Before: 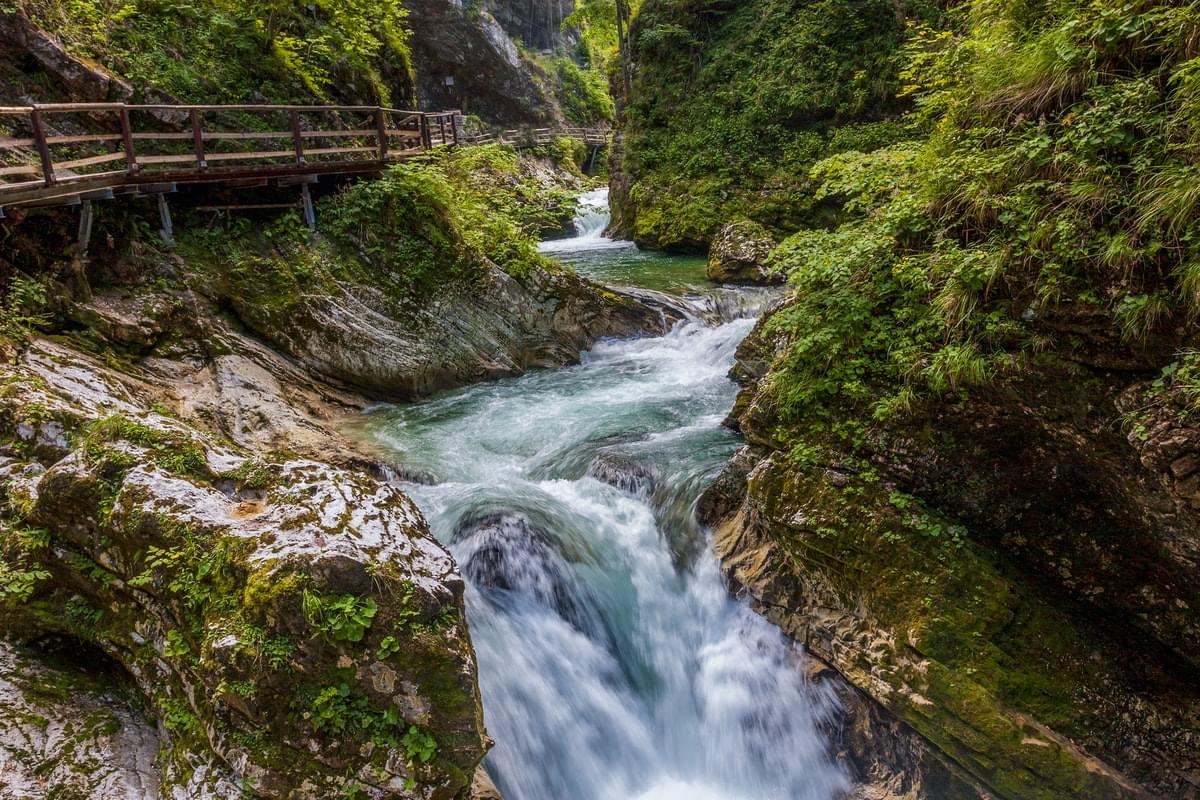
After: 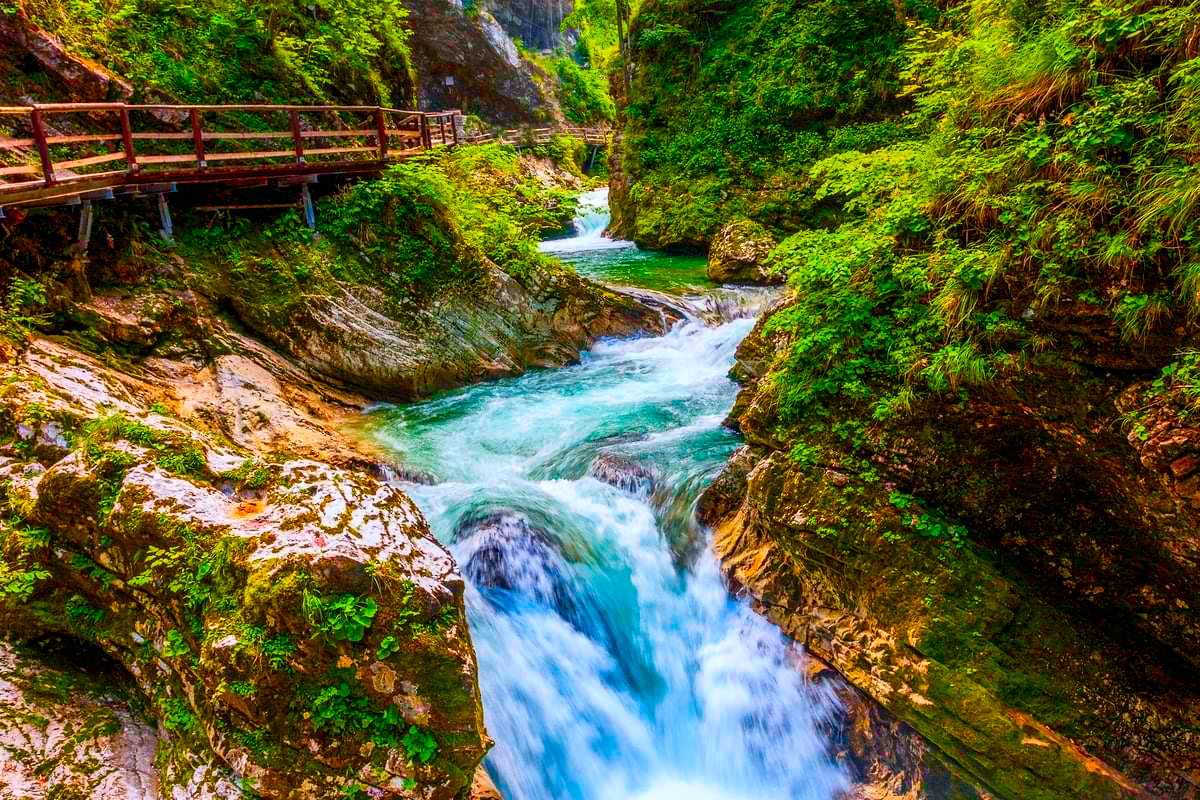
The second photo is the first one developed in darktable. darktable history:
color balance rgb: linear chroma grading › global chroma 15.53%, perceptual saturation grading › global saturation 20%, perceptual saturation grading › highlights -25.767%, perceptual saturation grading › shadows 24.532%, global vibrance 9.507%
contrast brightness saturation: contrast 0.202, brightness 0.197, saturation 0.789
